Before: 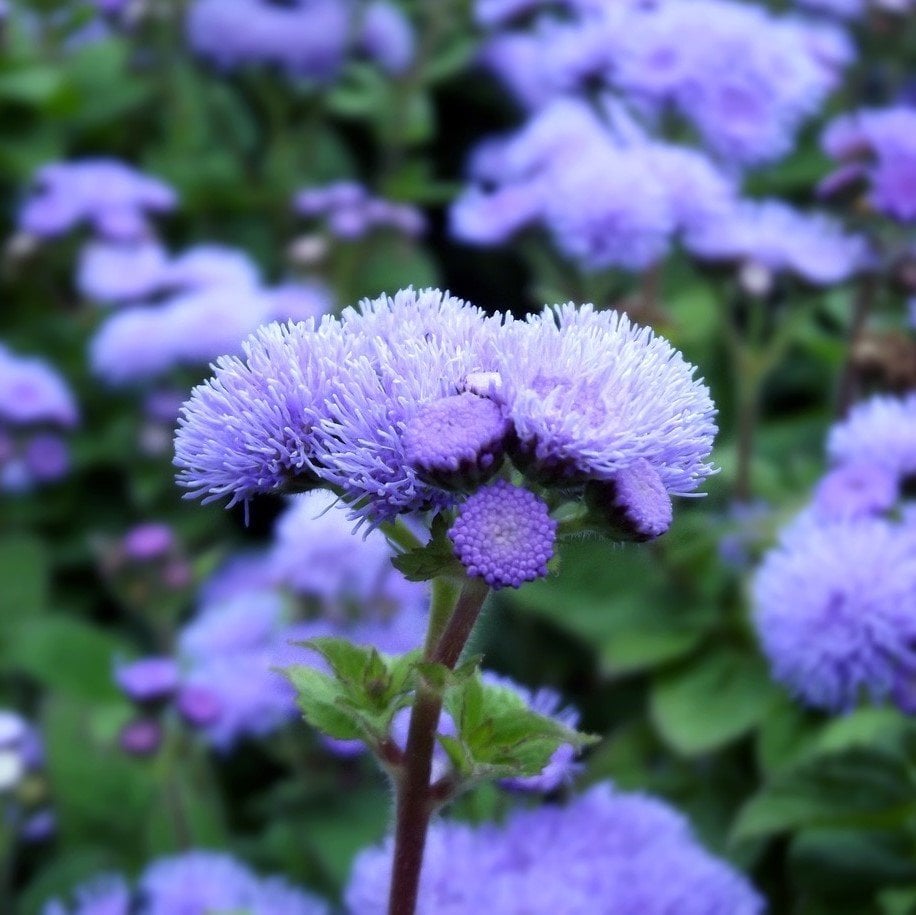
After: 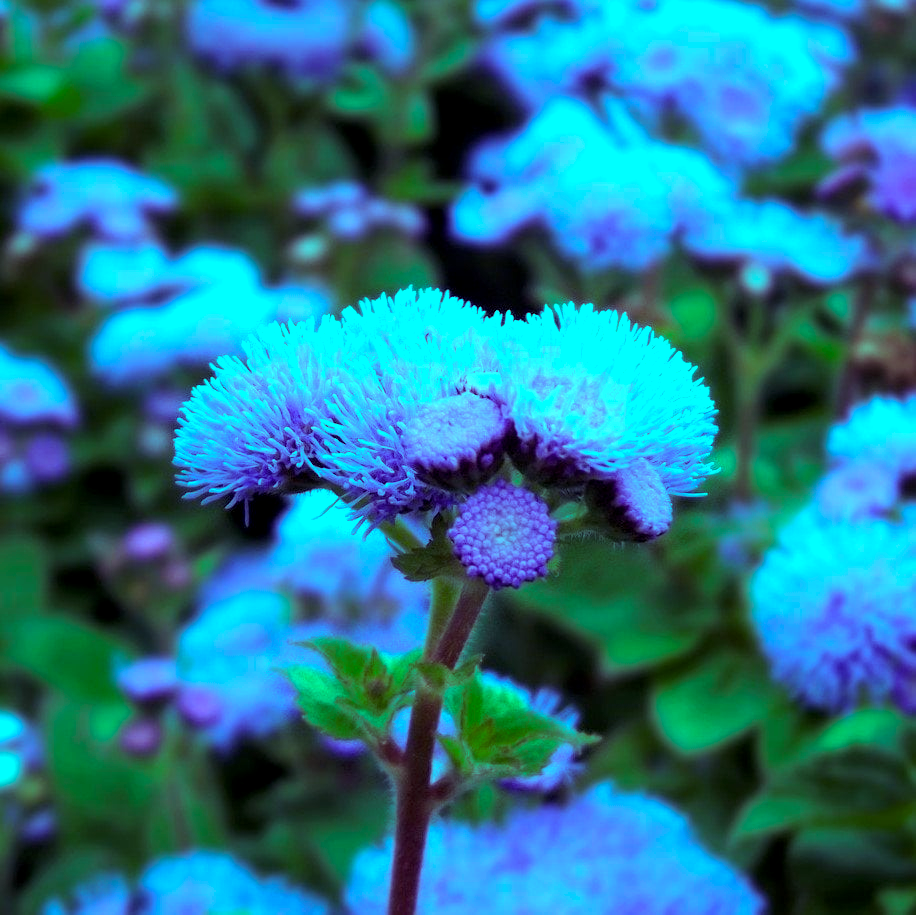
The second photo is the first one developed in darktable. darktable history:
color balance rgb: shadows lift › luminance 0.49%, shadows lift › chroma 6.83%, shadows lift › hue 300.29°, power › hue 208.98°, highlights gain › luminance 20.24%, highlights gain › chroma 13.17%, highlights gain › hue 173.85°, perceptual saturation grading › global saturation 18.05%
local contrast: highlights 100%, shadows 100%, detail 120%, midtone range 0.2
